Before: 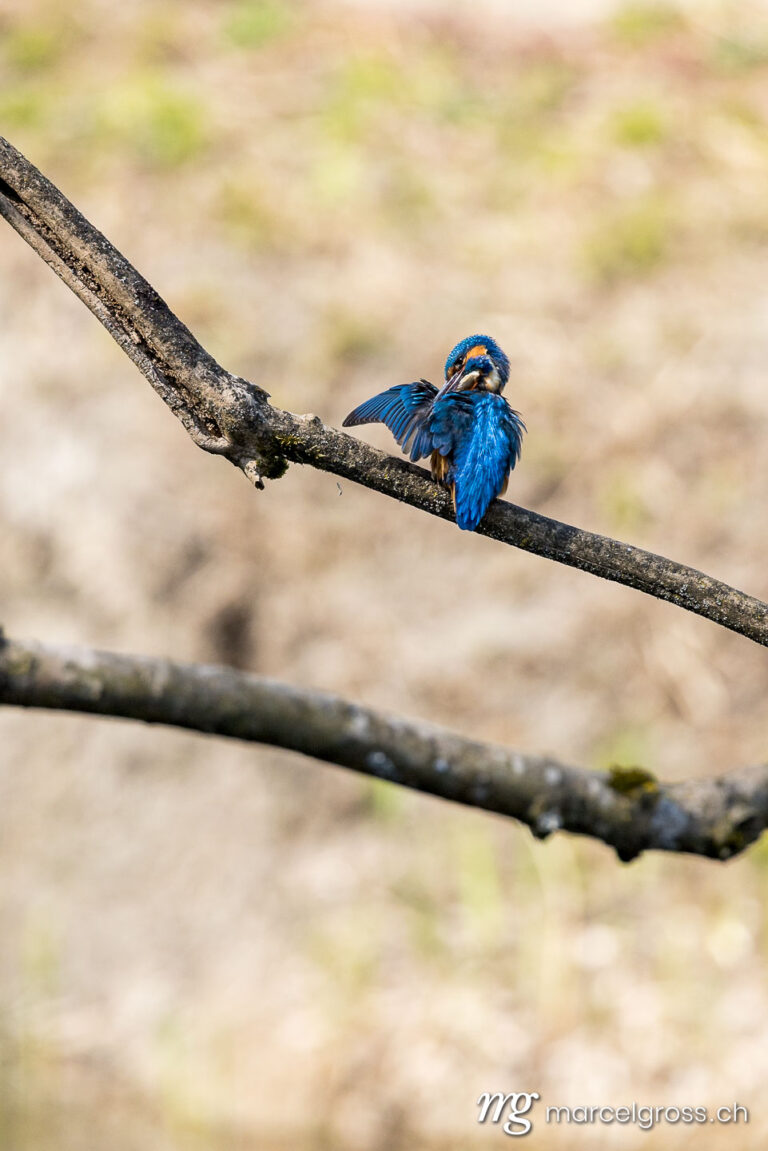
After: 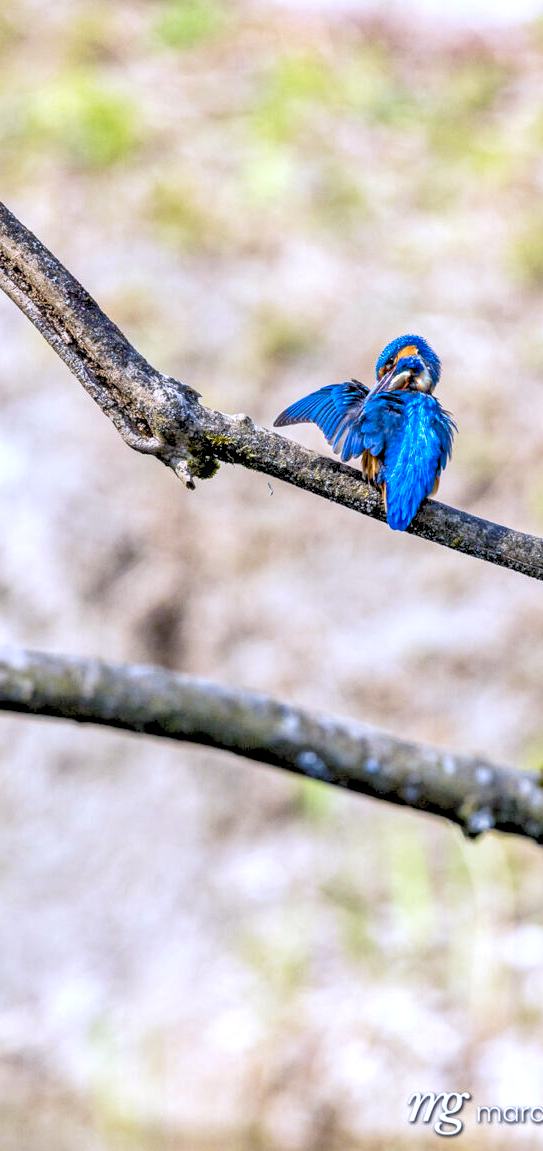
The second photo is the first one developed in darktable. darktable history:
crop and rotate: left 9.061%, right 20.142%
local contrast: detail 130%
shadows and highlights: shadows 12, white point adjustment 1.2, soften with gaussian
levels: levels [0.072, 0.414, 0.976]
white balance: red 0.926, green 1.003, blue 1.133
color calibration: illuminant custom, x 0.348, y 0.366, temperature 4940.58 K
tone equalizer: -7 EV 0.15 EV, -6 EV 0.6 EV, -5 EV 1.15 EV, -4 EV 1.33 EV, -3 EV 1.15 EV, -2 EV 0.6 EV, -1 EV 0.15 EV, mask exposure compensation -0.5 EV
